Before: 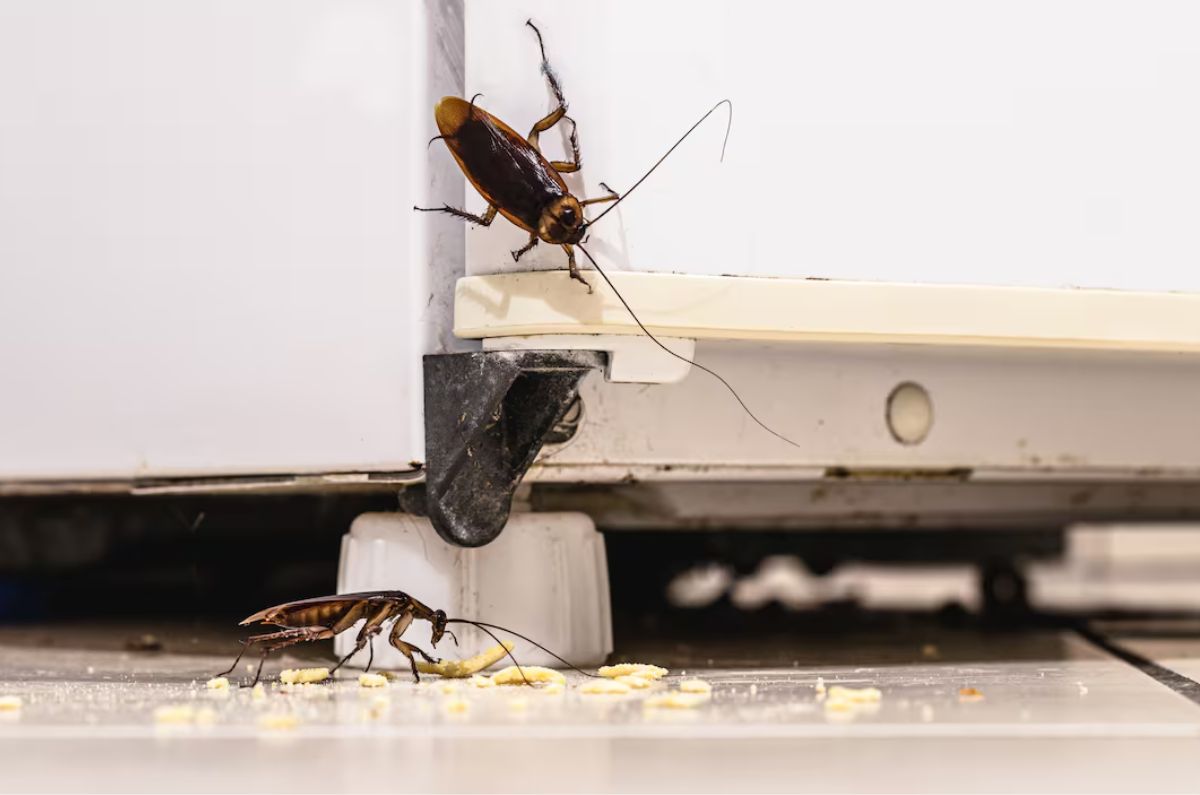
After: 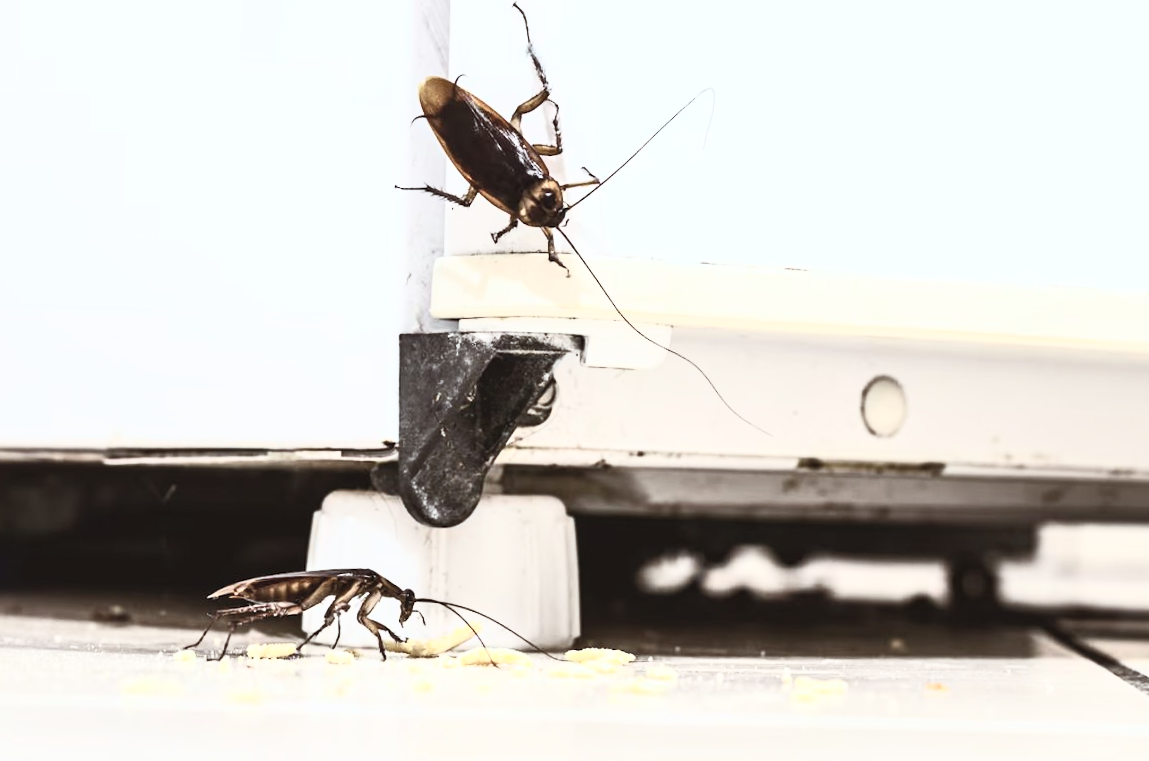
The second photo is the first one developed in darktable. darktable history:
crop and rotate: angle -1.69°
color correction: highlights a* -2.73, highlights b* -2.09, shadows a* 2.41, shadows b* 2.73
contrast brightness saturation: contrast 0.57, brightness 0.57, saturation -0.34
